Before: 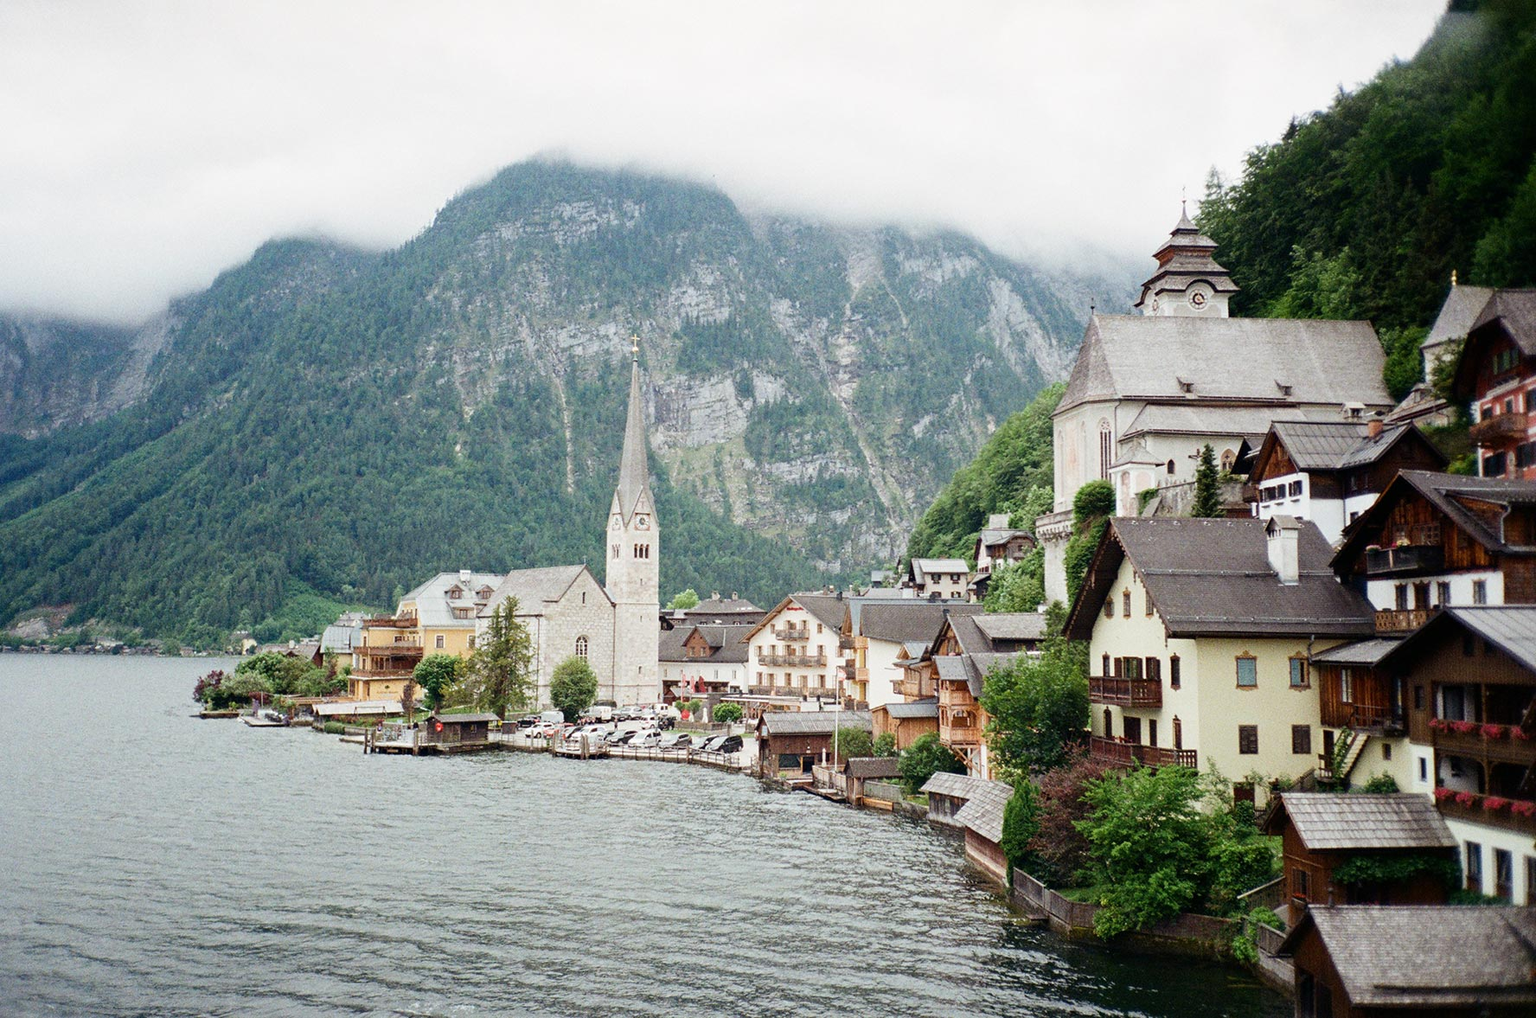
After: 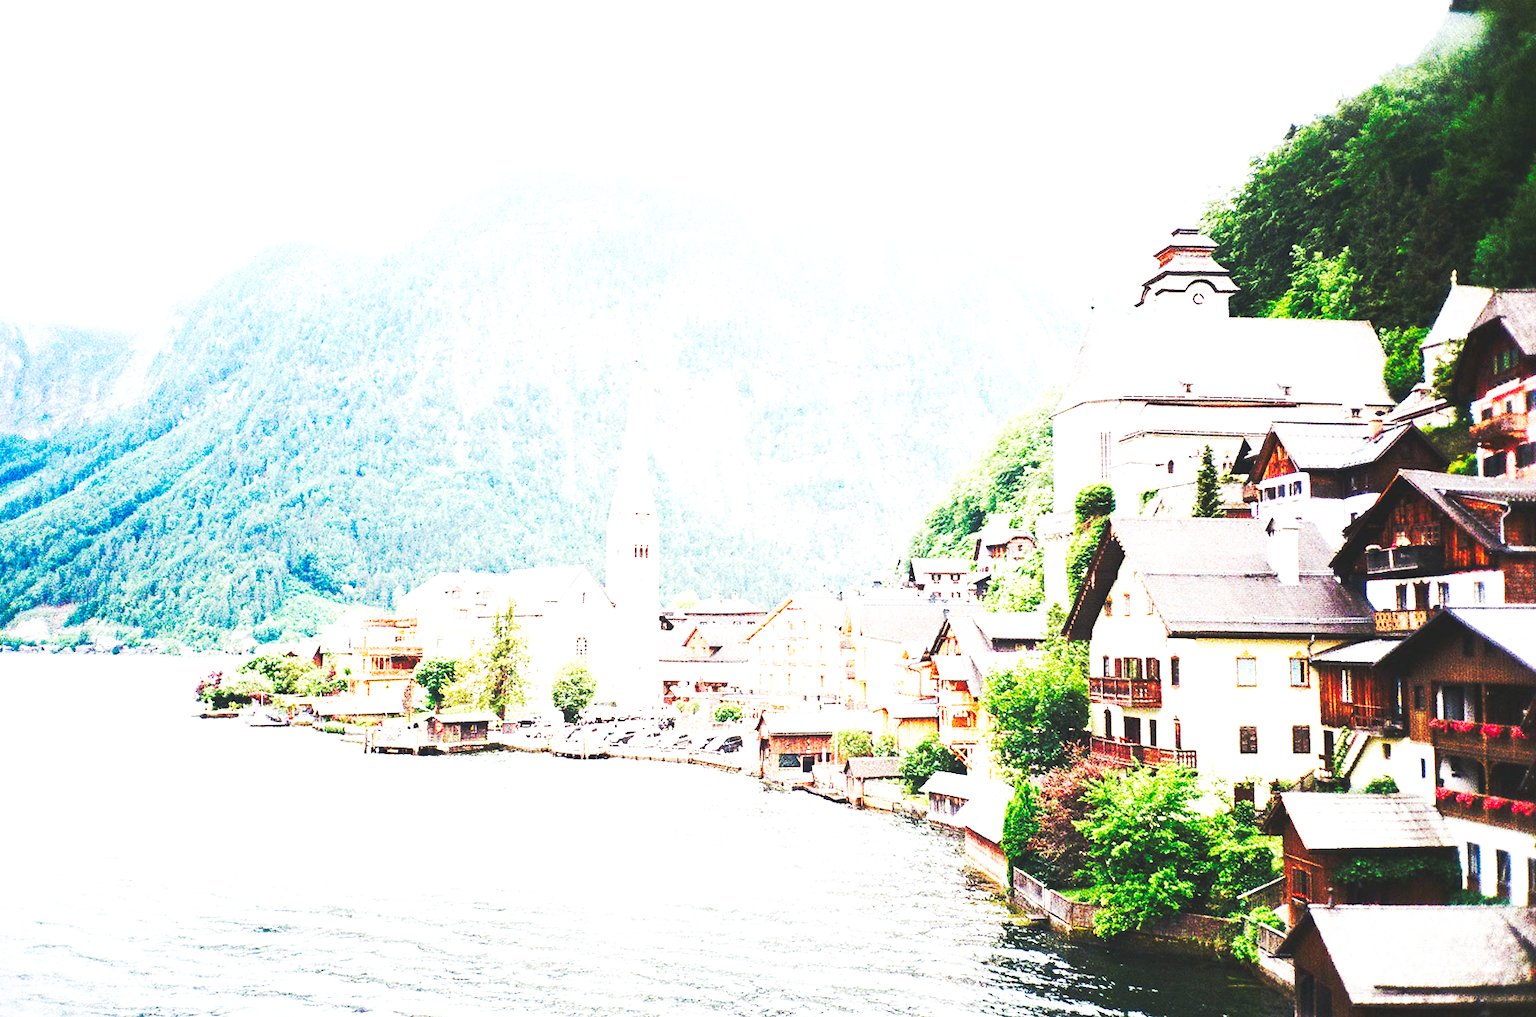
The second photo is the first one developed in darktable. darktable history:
base curve: curves: ch0 [(0, 0.015) (0.085, 0.116) (0.134, 0.298) (0.19, 0.545) (0.296, 0.764) (0.599, 0.982) (1, 1)], preserve colors none
exposure: black level correction 0, exposure 1.464 EV, compensate exposure bias true, compensate highlight preservation false
